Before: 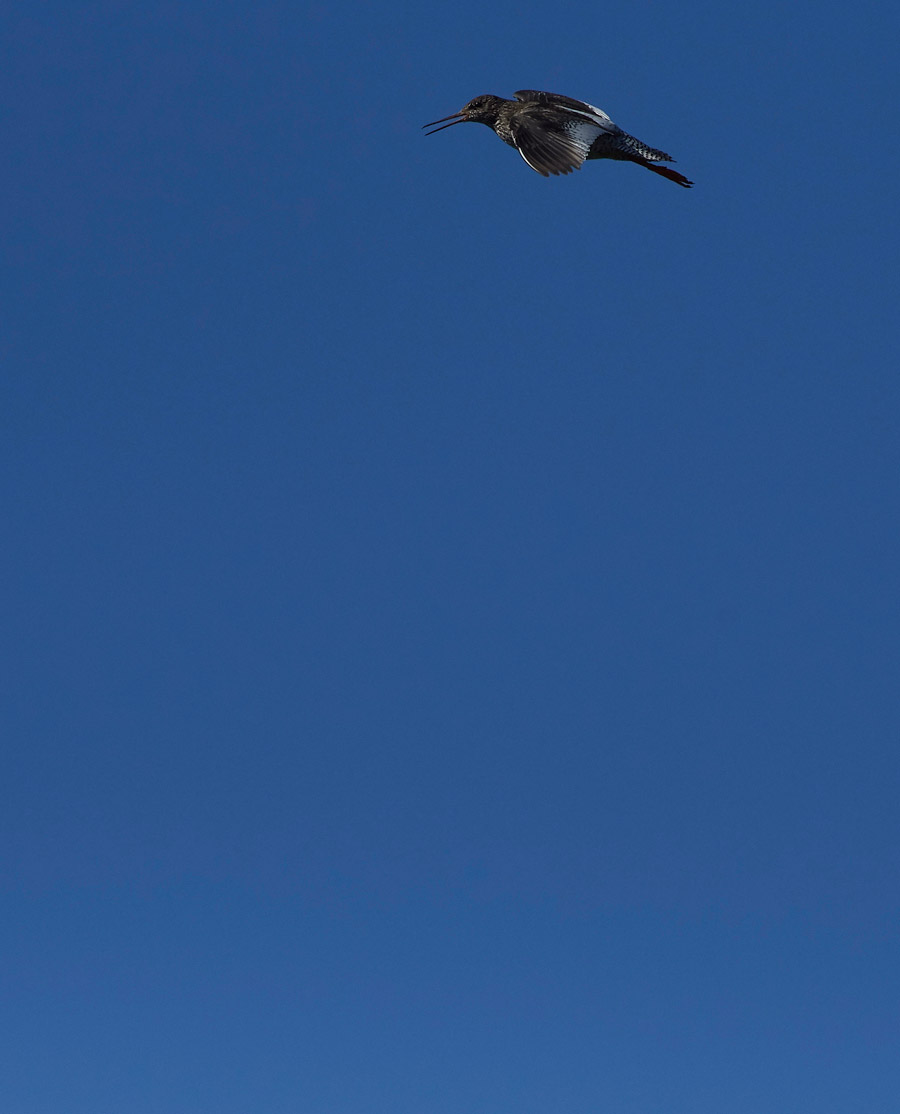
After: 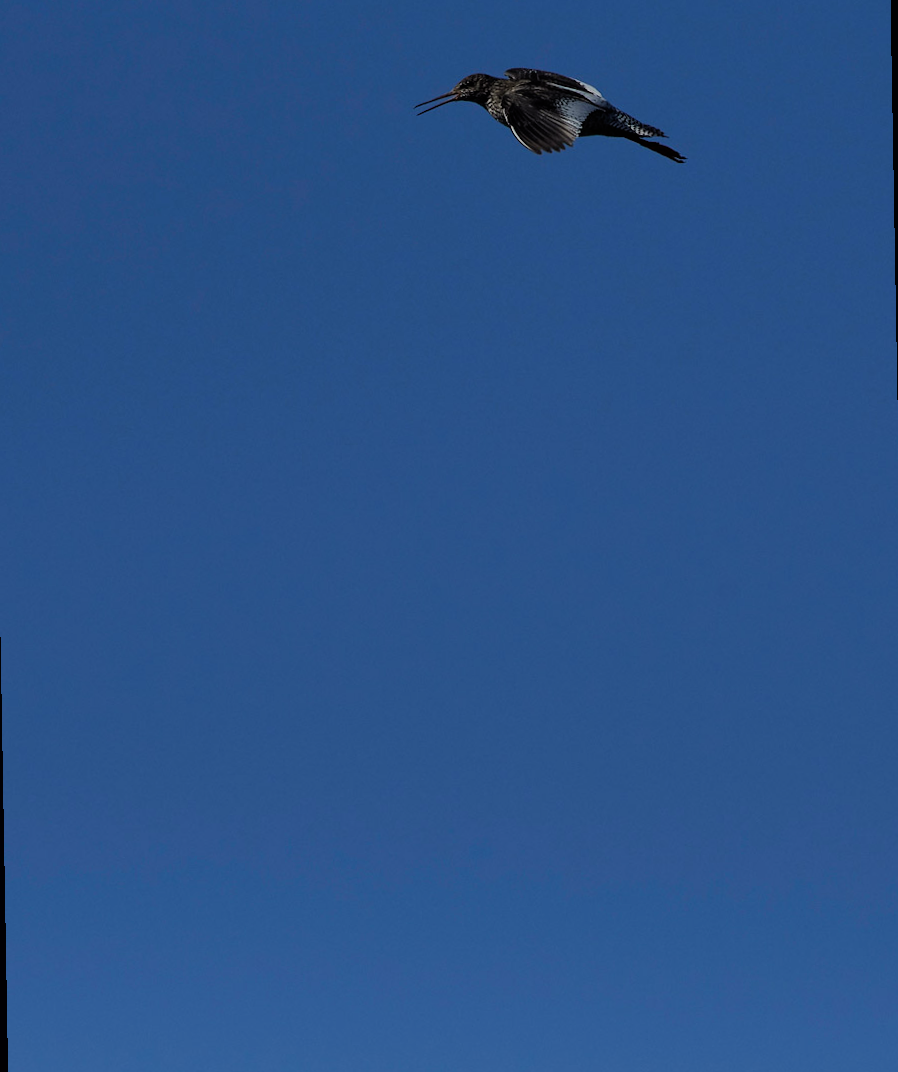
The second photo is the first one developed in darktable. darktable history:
rotate and perspective: rotation -1°, crop left 0.011, crop right 0.989, crop top 0.025, crop bottom 0.975
filmic rgb: black relative exposure -7.15 EV, white relative exposure 5.36 EV, hardness 3.02, color science v6 (2022)
